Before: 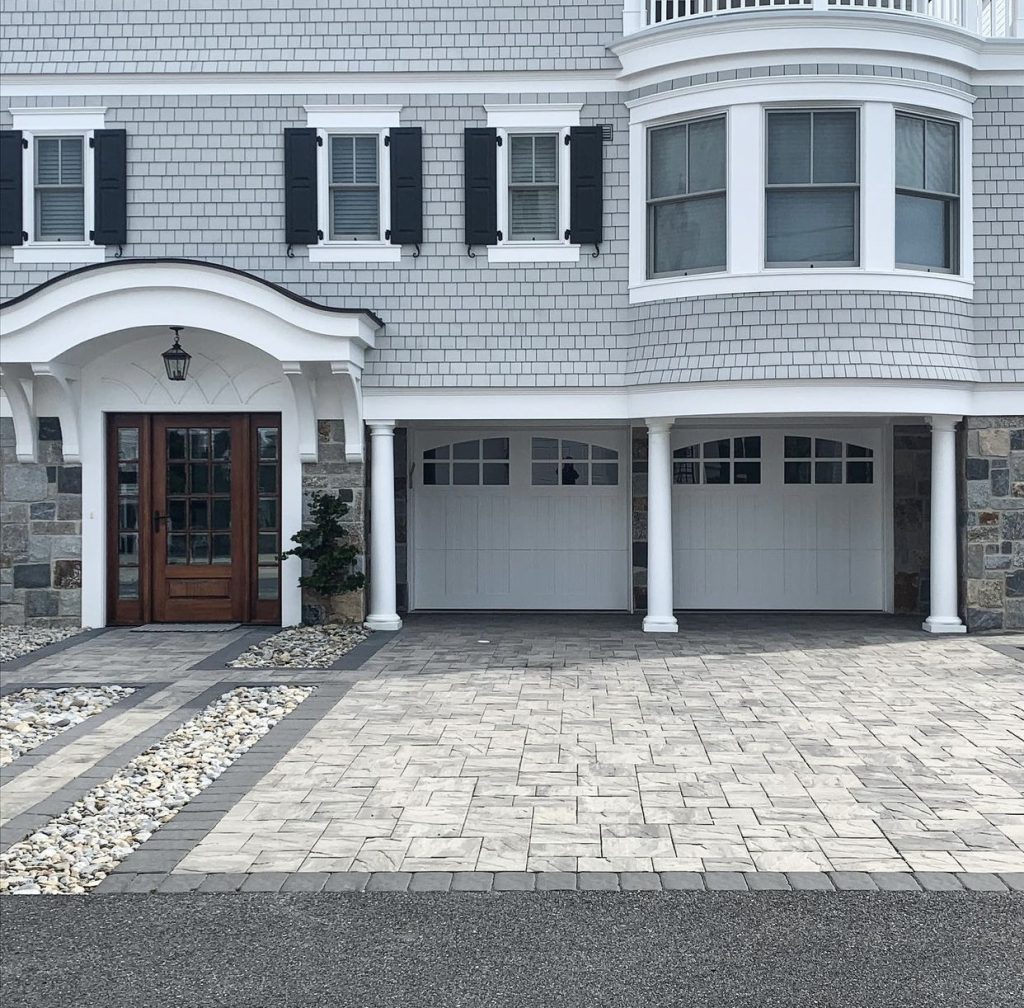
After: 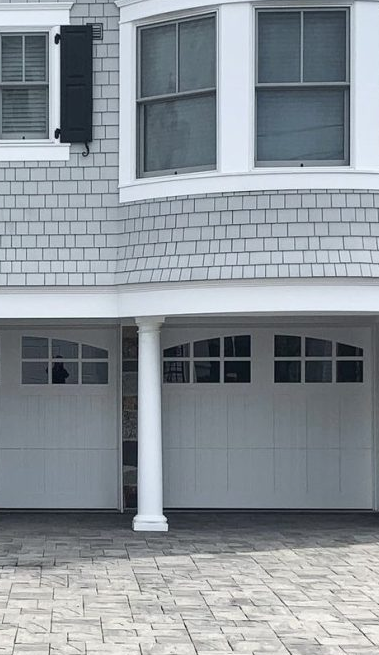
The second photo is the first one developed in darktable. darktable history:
crop and rotate: left 49.869%, top 10.097%, right 13.097%, bottom 24.851%
contrast brightness saturation: saturation -0.048
